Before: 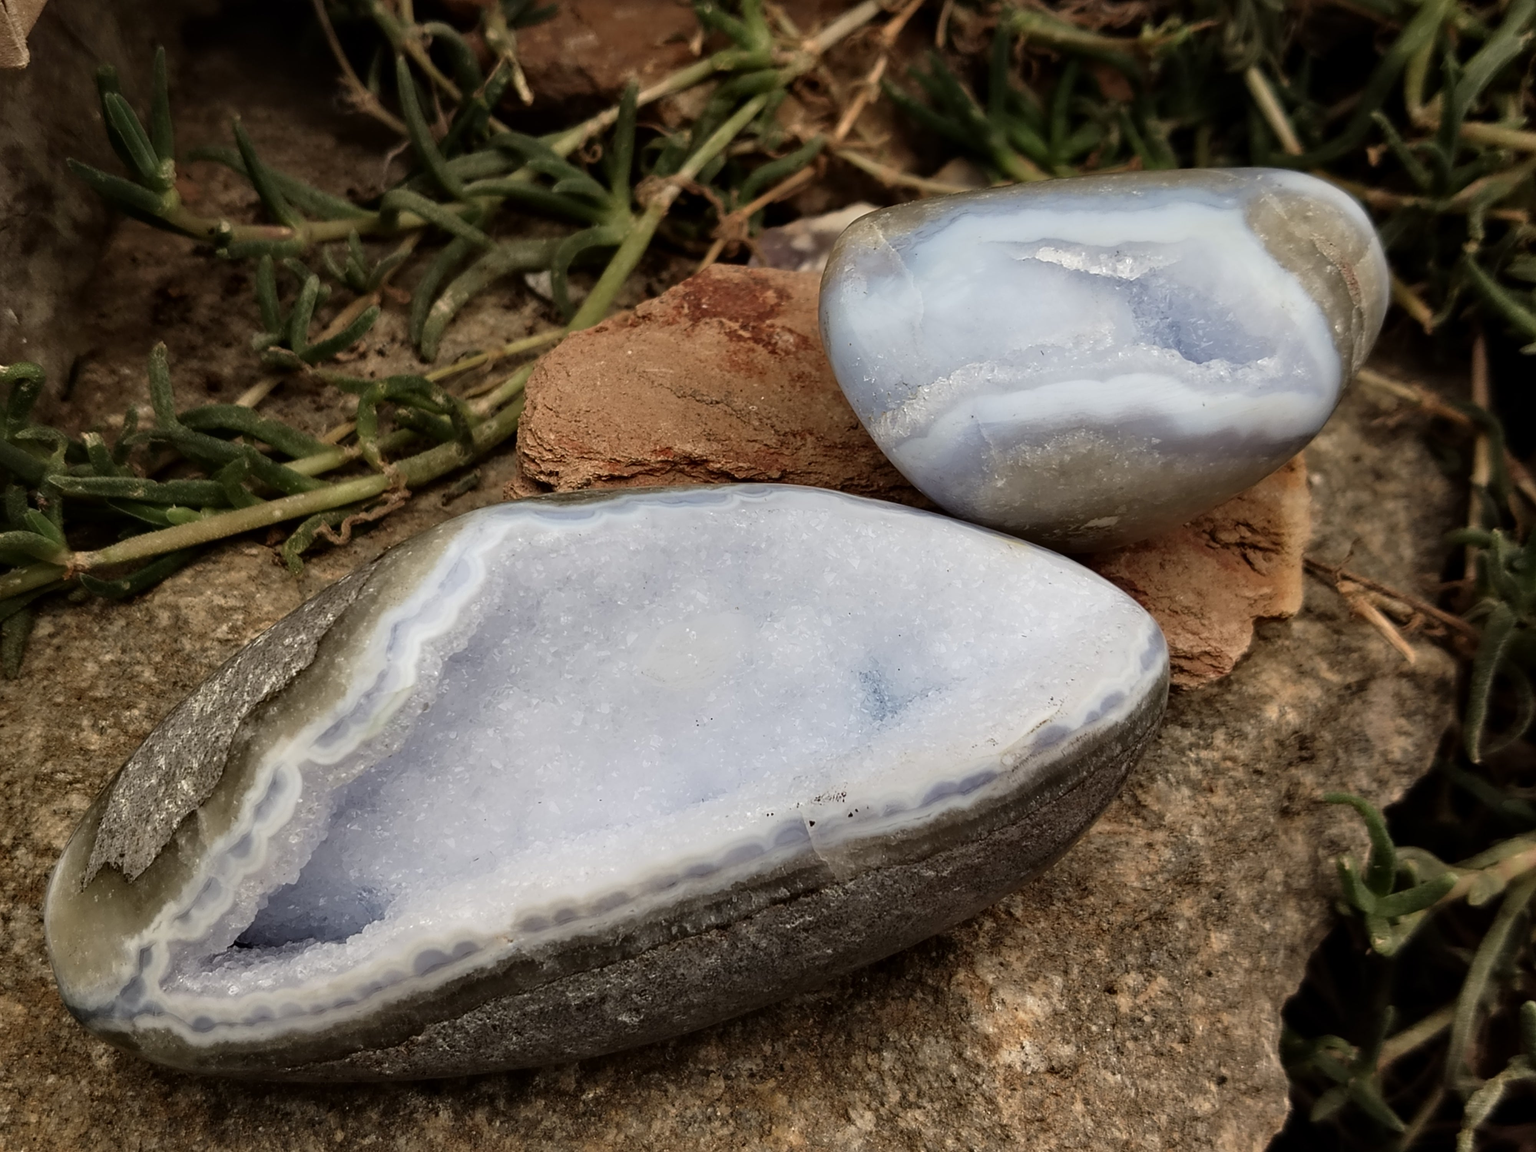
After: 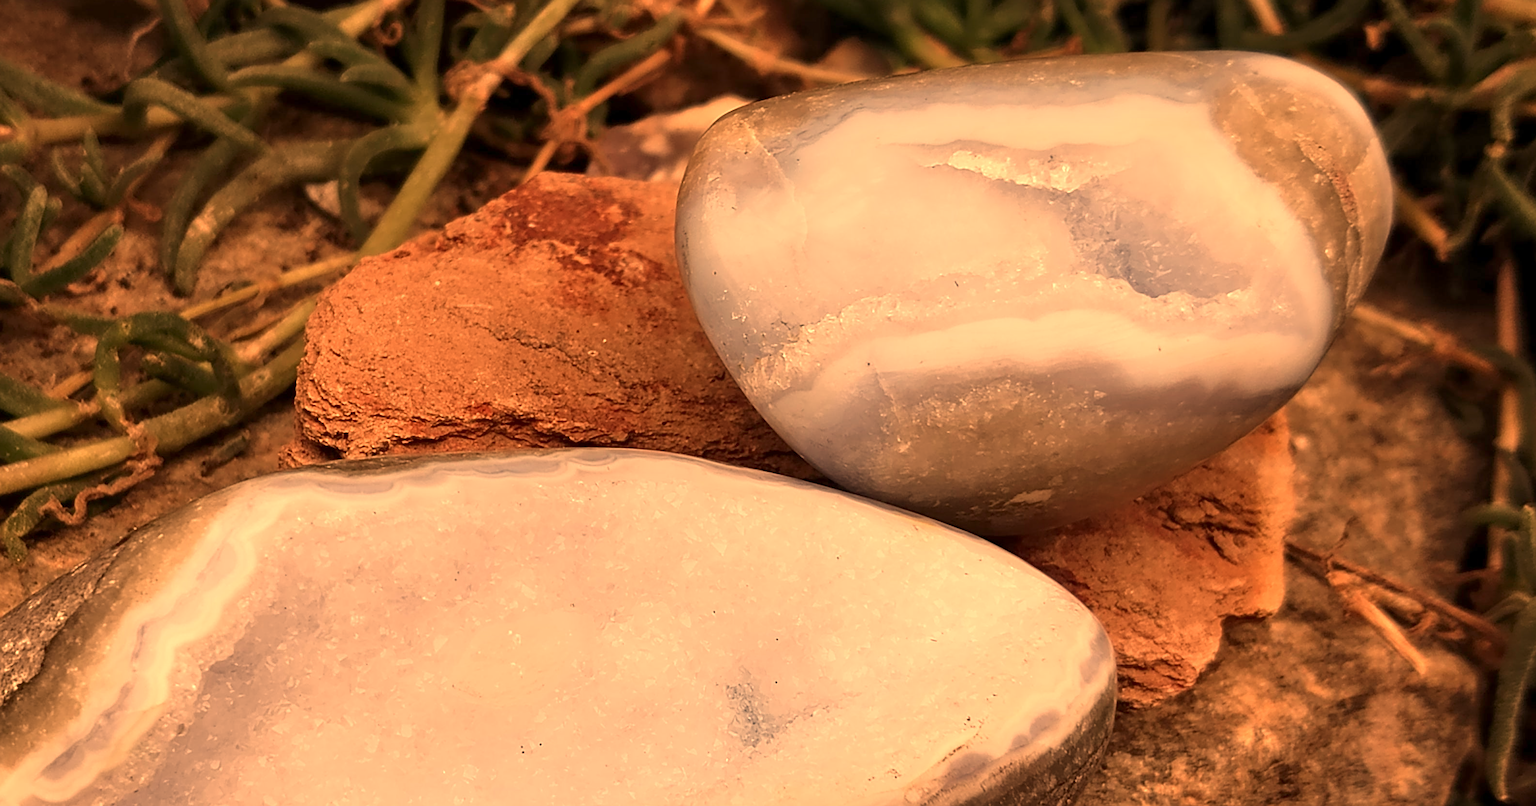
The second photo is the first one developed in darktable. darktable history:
sharpen: on, module defaults
crop: left 18.38%, top 11.092%, right 2.134%, bottom 33.217%
rgb curve: curves: ch0 [(0, 0) (0.093, 0.159) (0.241, 0.265) (0.414, 0.42) (1, 1)], compensate middle gray true, preserve colors basic power
white balance: red 1.467, blue 0.684
